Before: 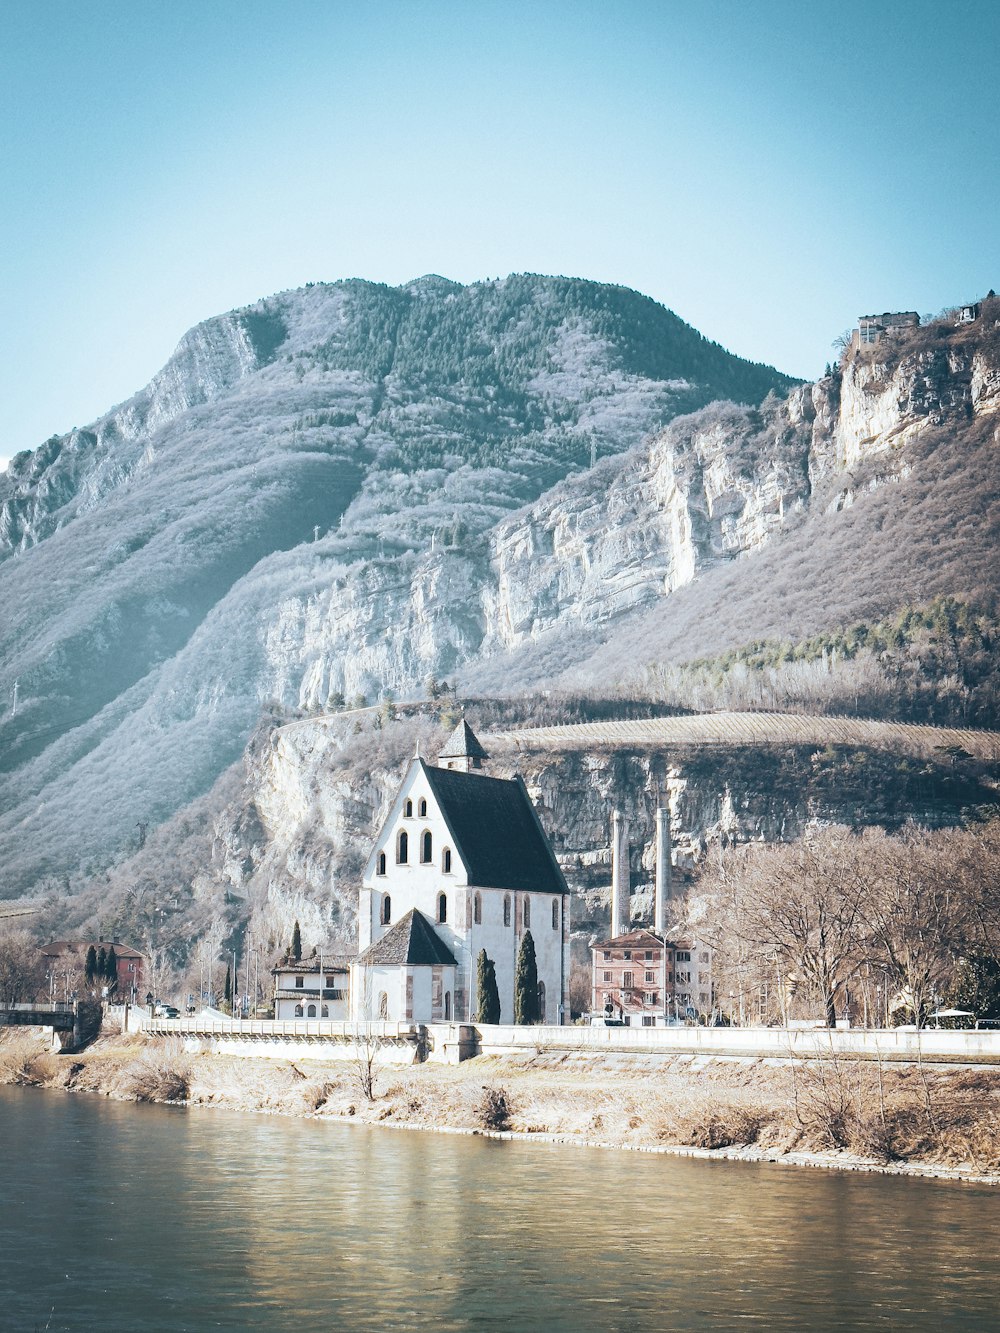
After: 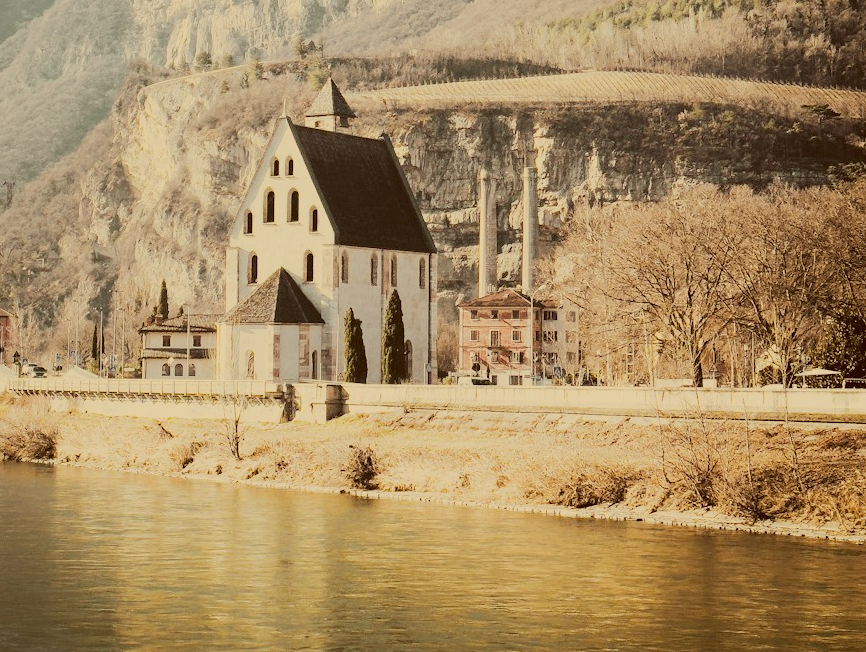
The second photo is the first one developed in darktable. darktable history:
filmic rgb: black relative exposure -7.48 EV, white relative exposure 4.83 EV, hardness 3.4, color science v6 (2022)
crop and rotate: left 13.306%, top 48.129%, bottom 2.928%
color correction: highlights a* 1.12, highlights b* 24.26, shadows a* 15.58, shadows b* 24.26
